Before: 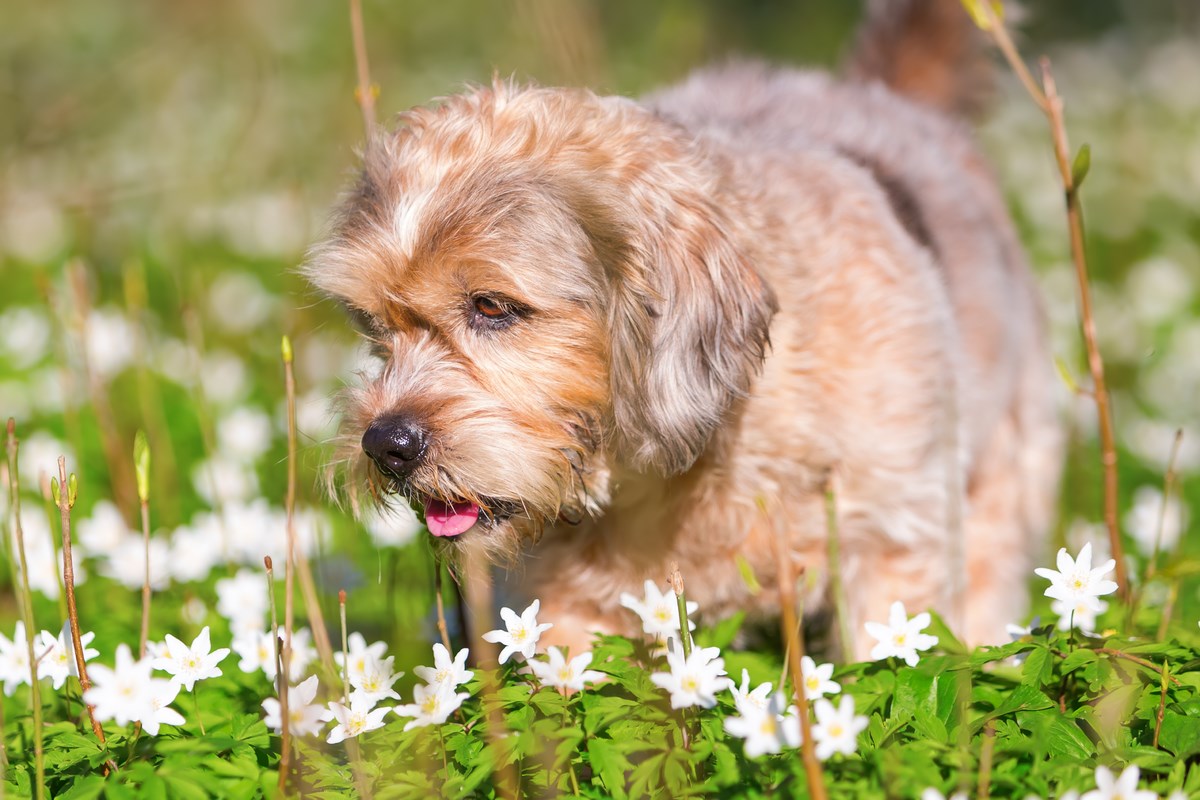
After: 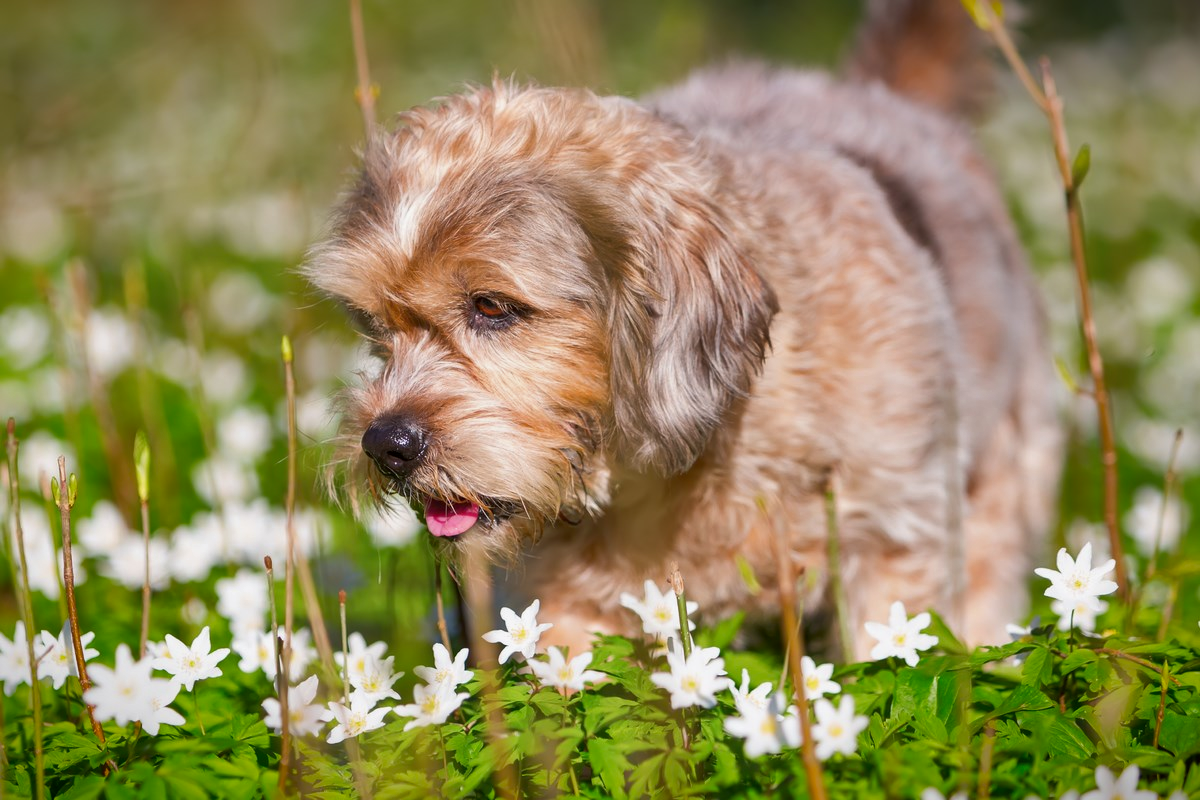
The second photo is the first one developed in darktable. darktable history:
vignetting: fall-off start 98.29%, fall-off radius 100%, brightness -1, saturation 0.5, width/height ratio 1.428
exposure: black level correction 0.002, exposure -0.1 EV, compensate highlight preservation false
shadows and highlights: radius 108.52, shadows 40.68, highlights -72.88, low approximation 0.01, soften with gaussian
